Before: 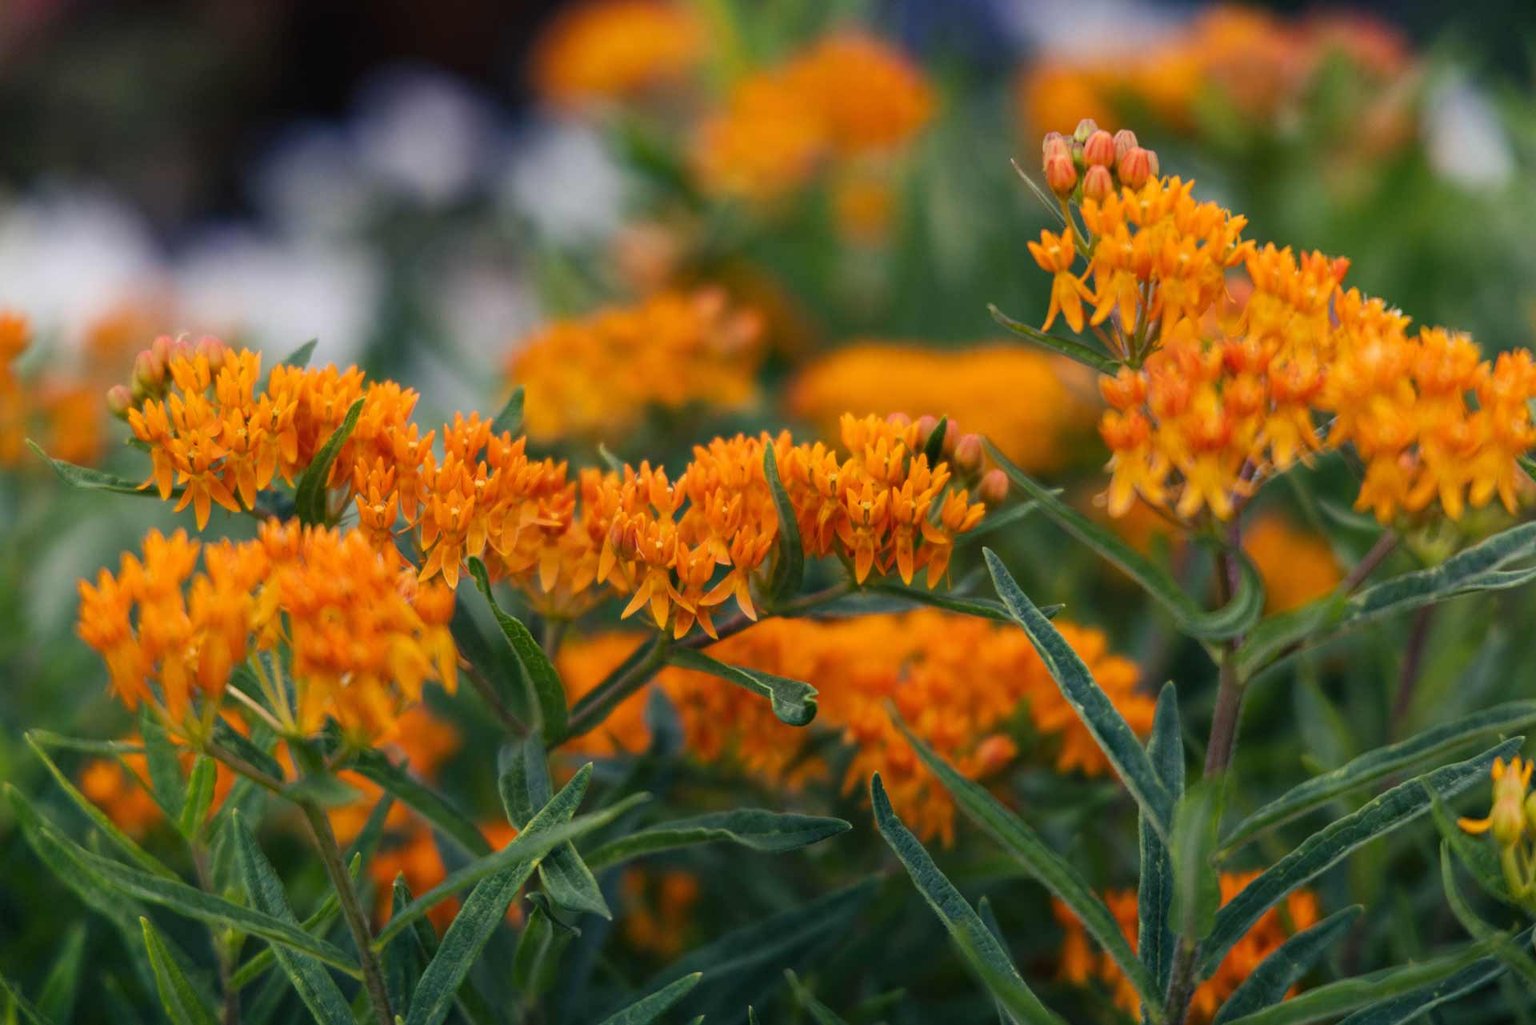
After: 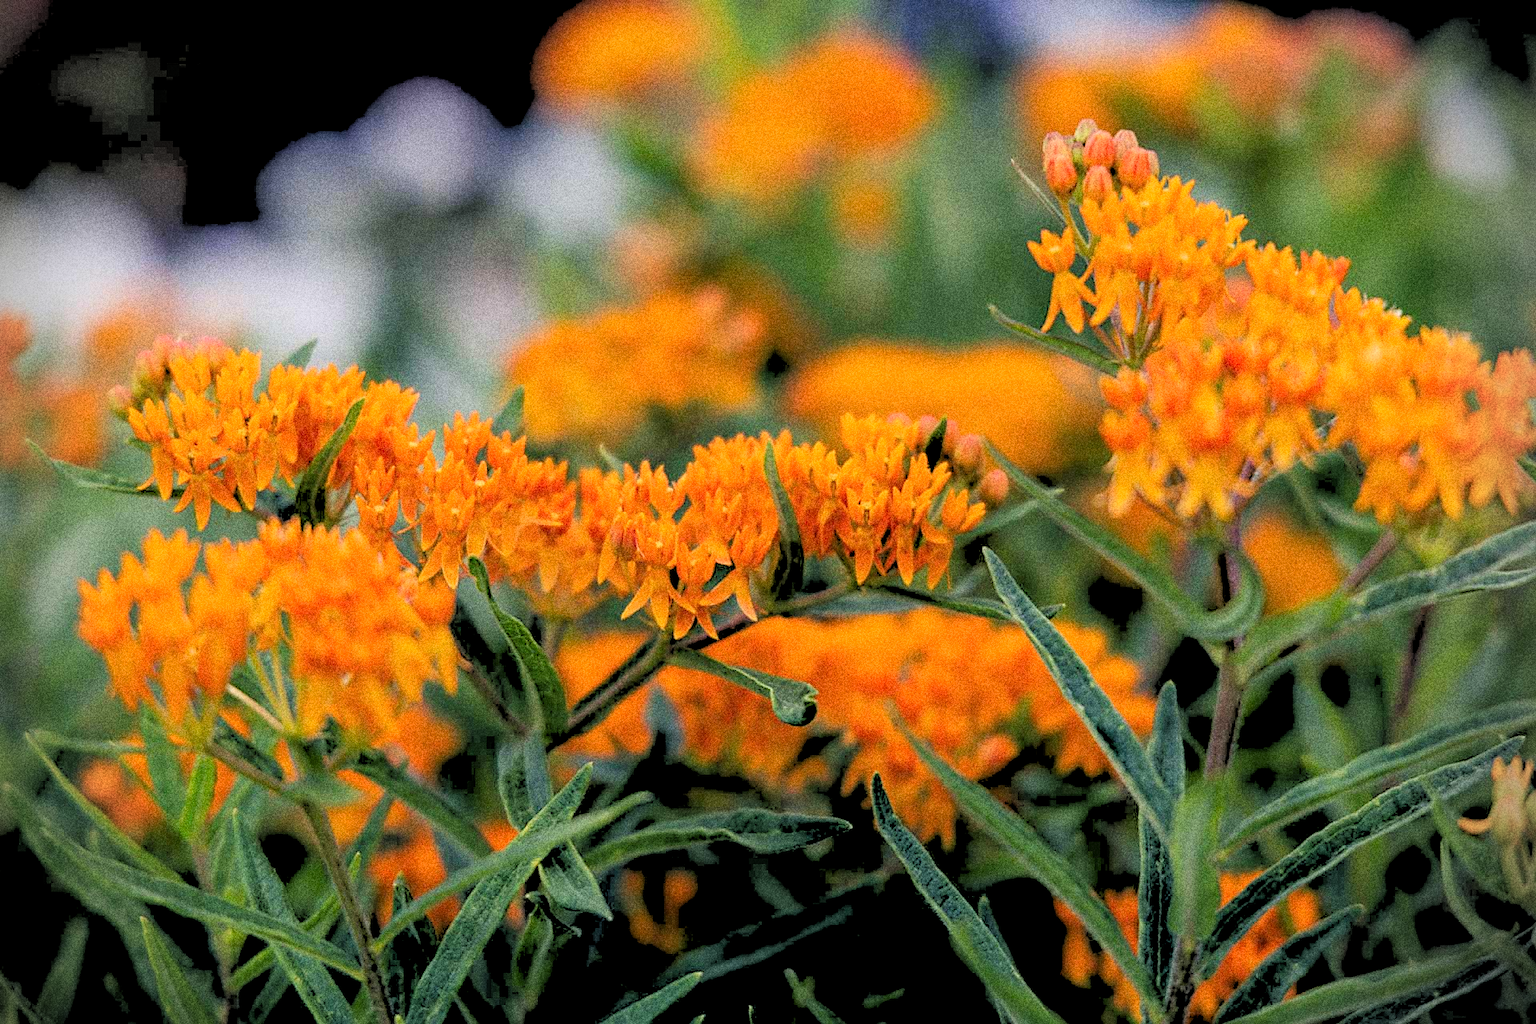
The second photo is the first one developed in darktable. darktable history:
vignetting: fall-off start 88.03%, fall-off radius 24.9%
rgb levels: levels [[0.027, 0.429, 0.996], [0, 0.5, 1], [0, 0.5, 1]]
sharpen: on, module defaults
grain: coarseness 10.62 ISO, strength 55.56%
